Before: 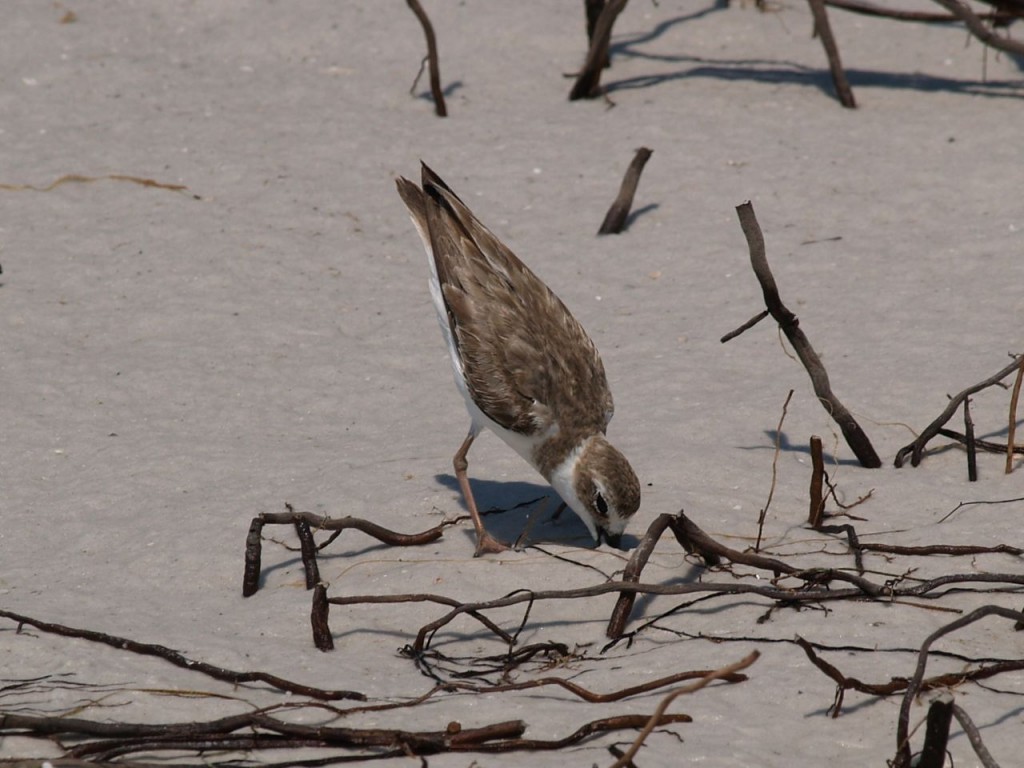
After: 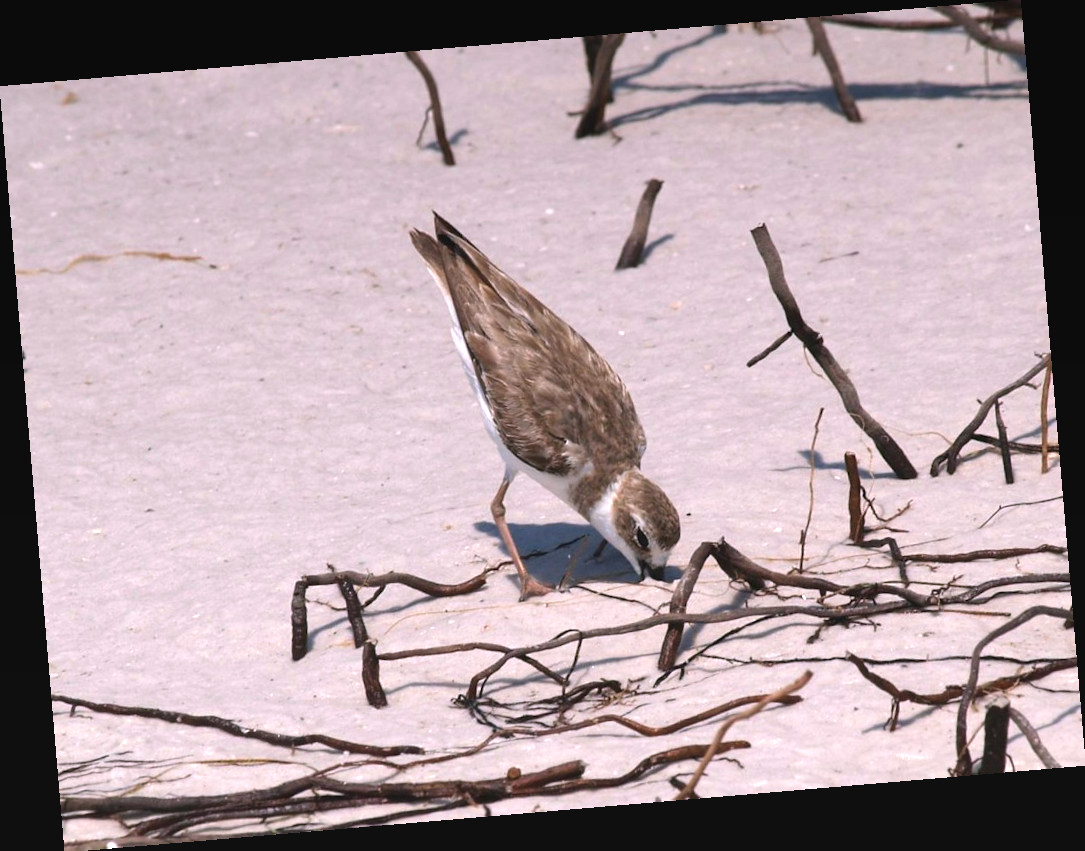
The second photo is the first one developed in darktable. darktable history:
exposure: black level correction -0.002, exposure 1.35 EV, compensate highlight preservation false
rotate and perspective: rotation -4.86°, automatic cropping off
graduated density: on, module defaults
white balance: red 1.05, blue 1.072
